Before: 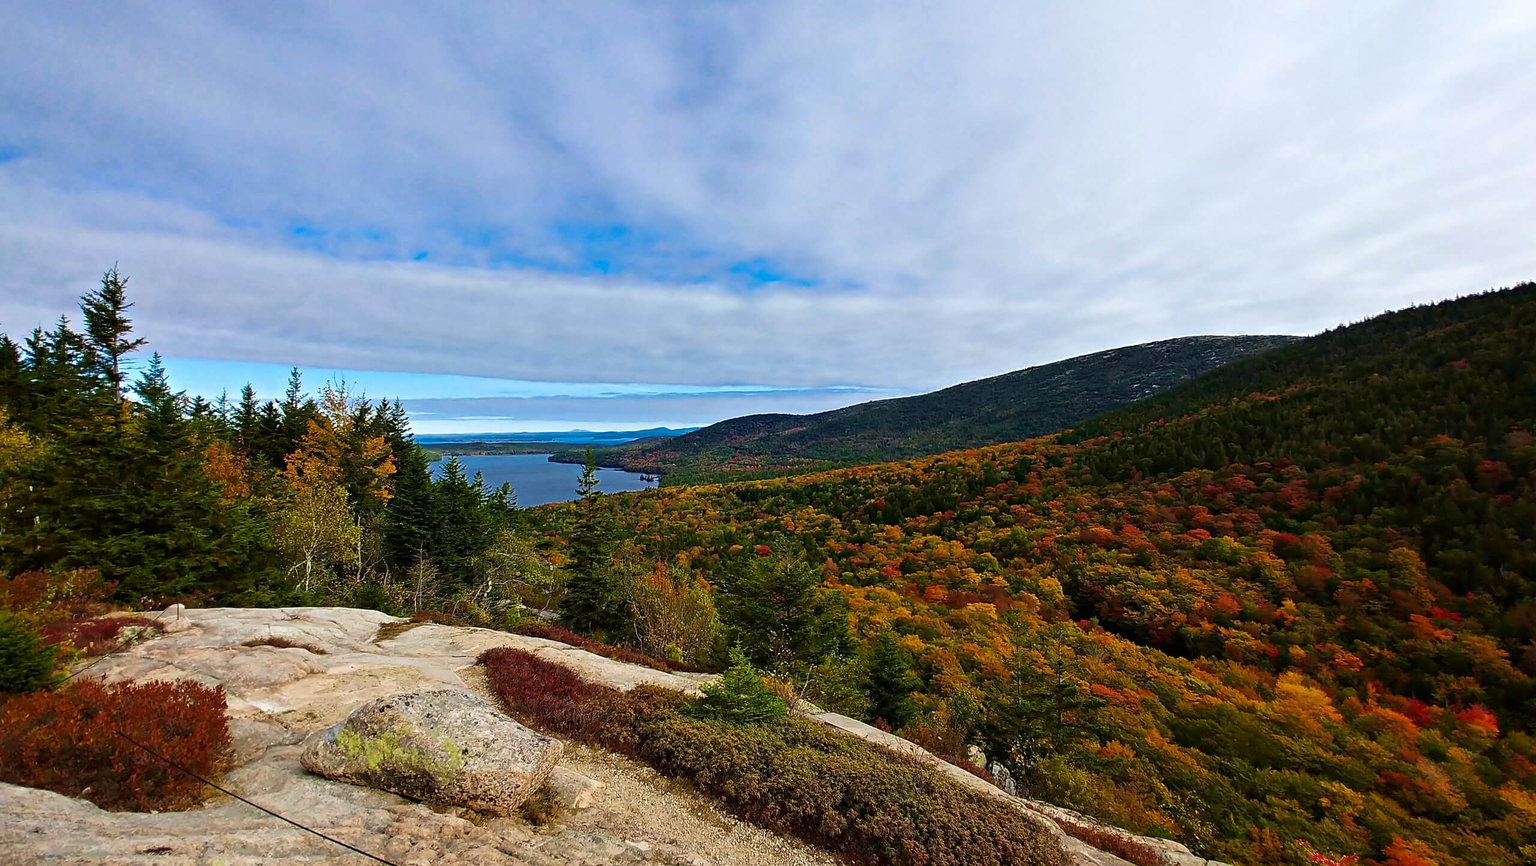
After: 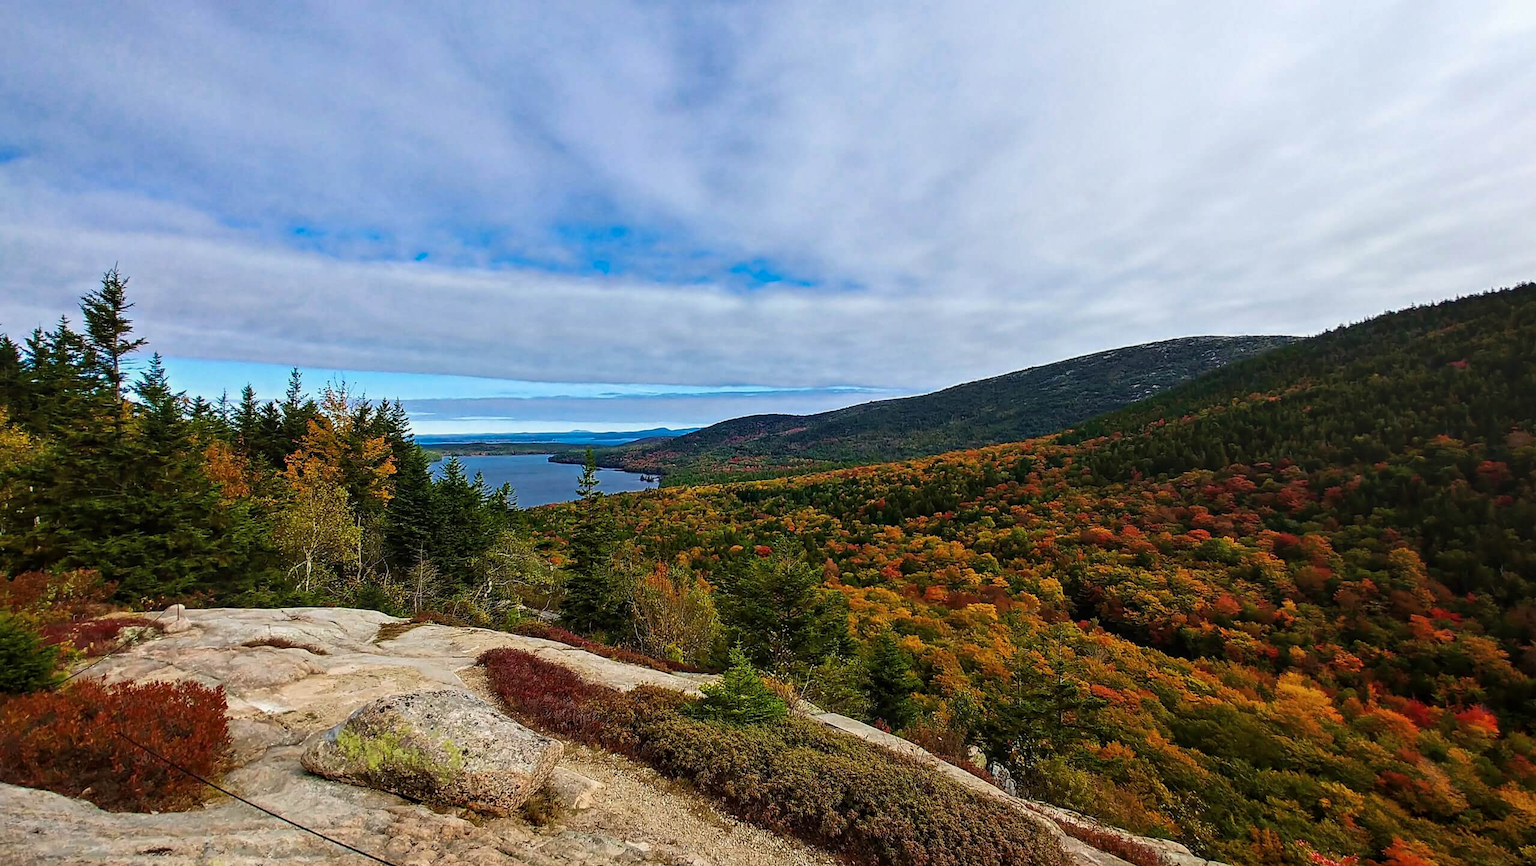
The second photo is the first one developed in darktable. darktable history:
local contrast: detail 115%
tone equalizer: on, module defaults
